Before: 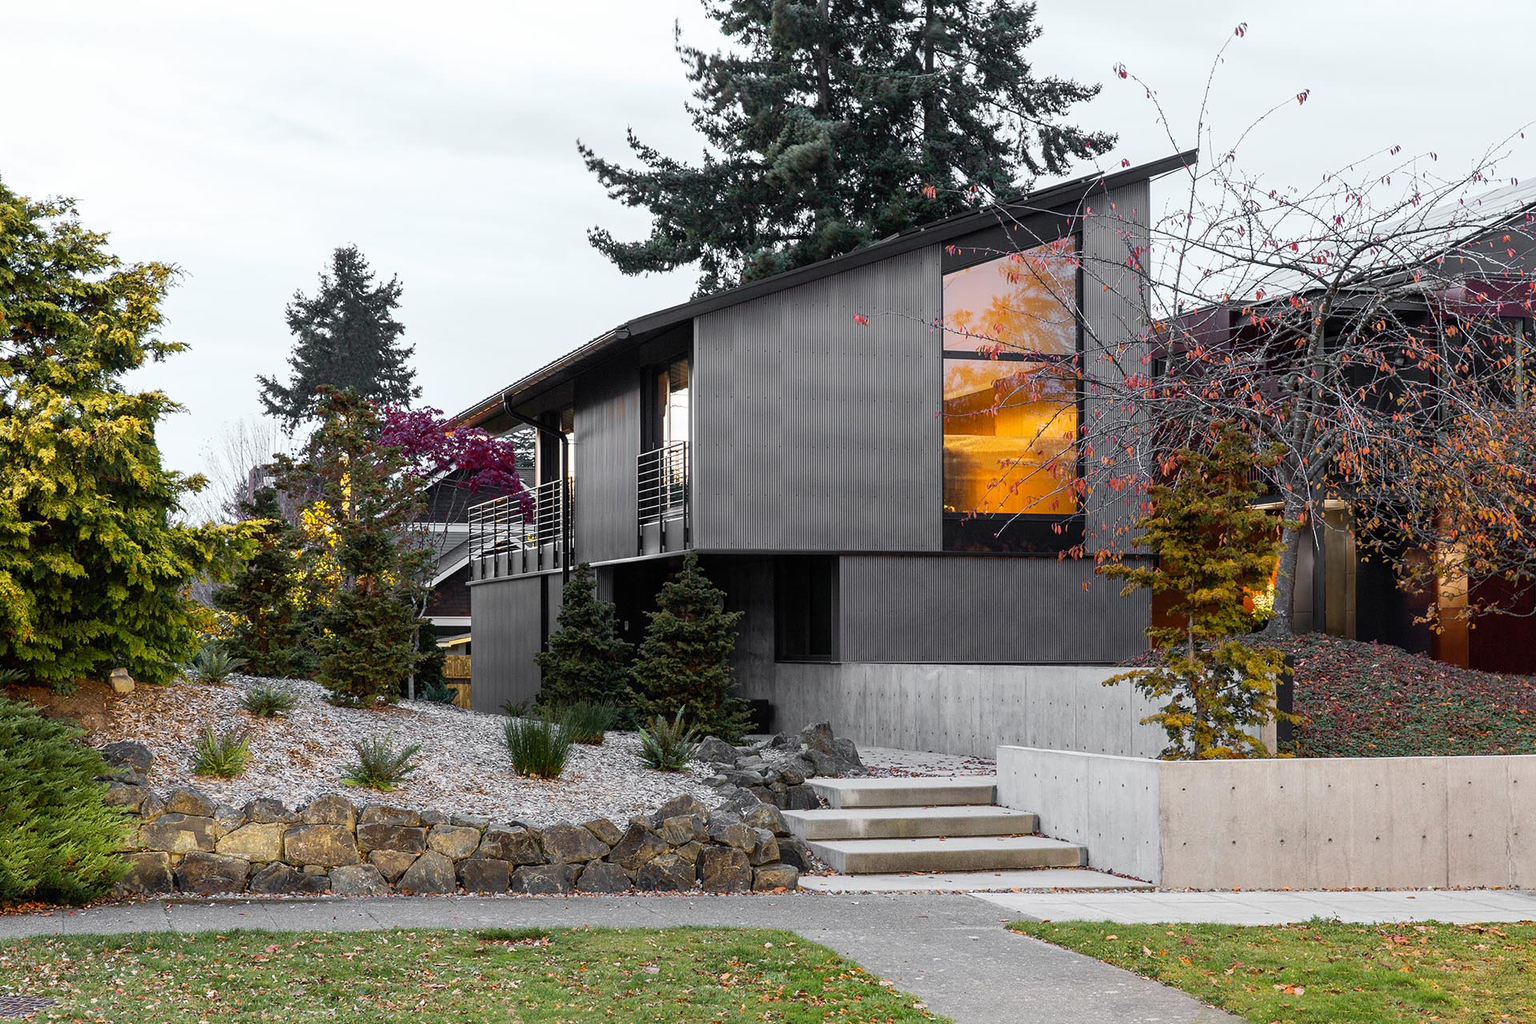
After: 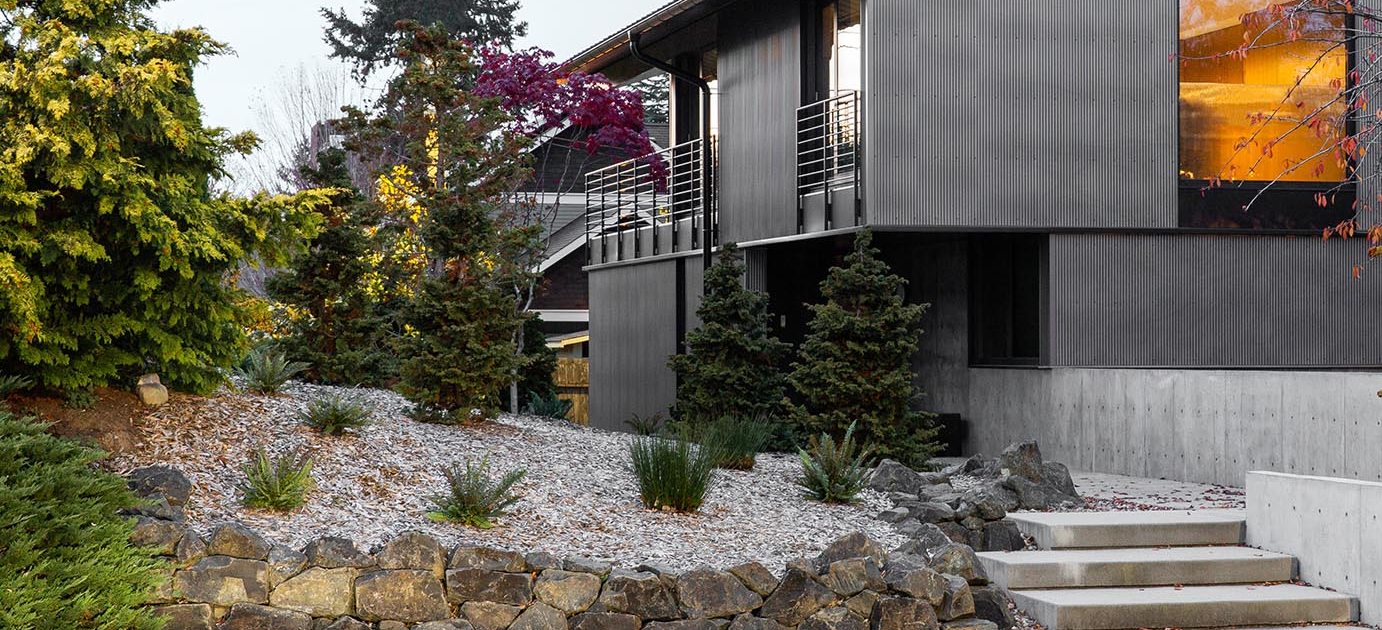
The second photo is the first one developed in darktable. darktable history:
crop: top 36.071%, right 27.981%, bottom 14.674%
